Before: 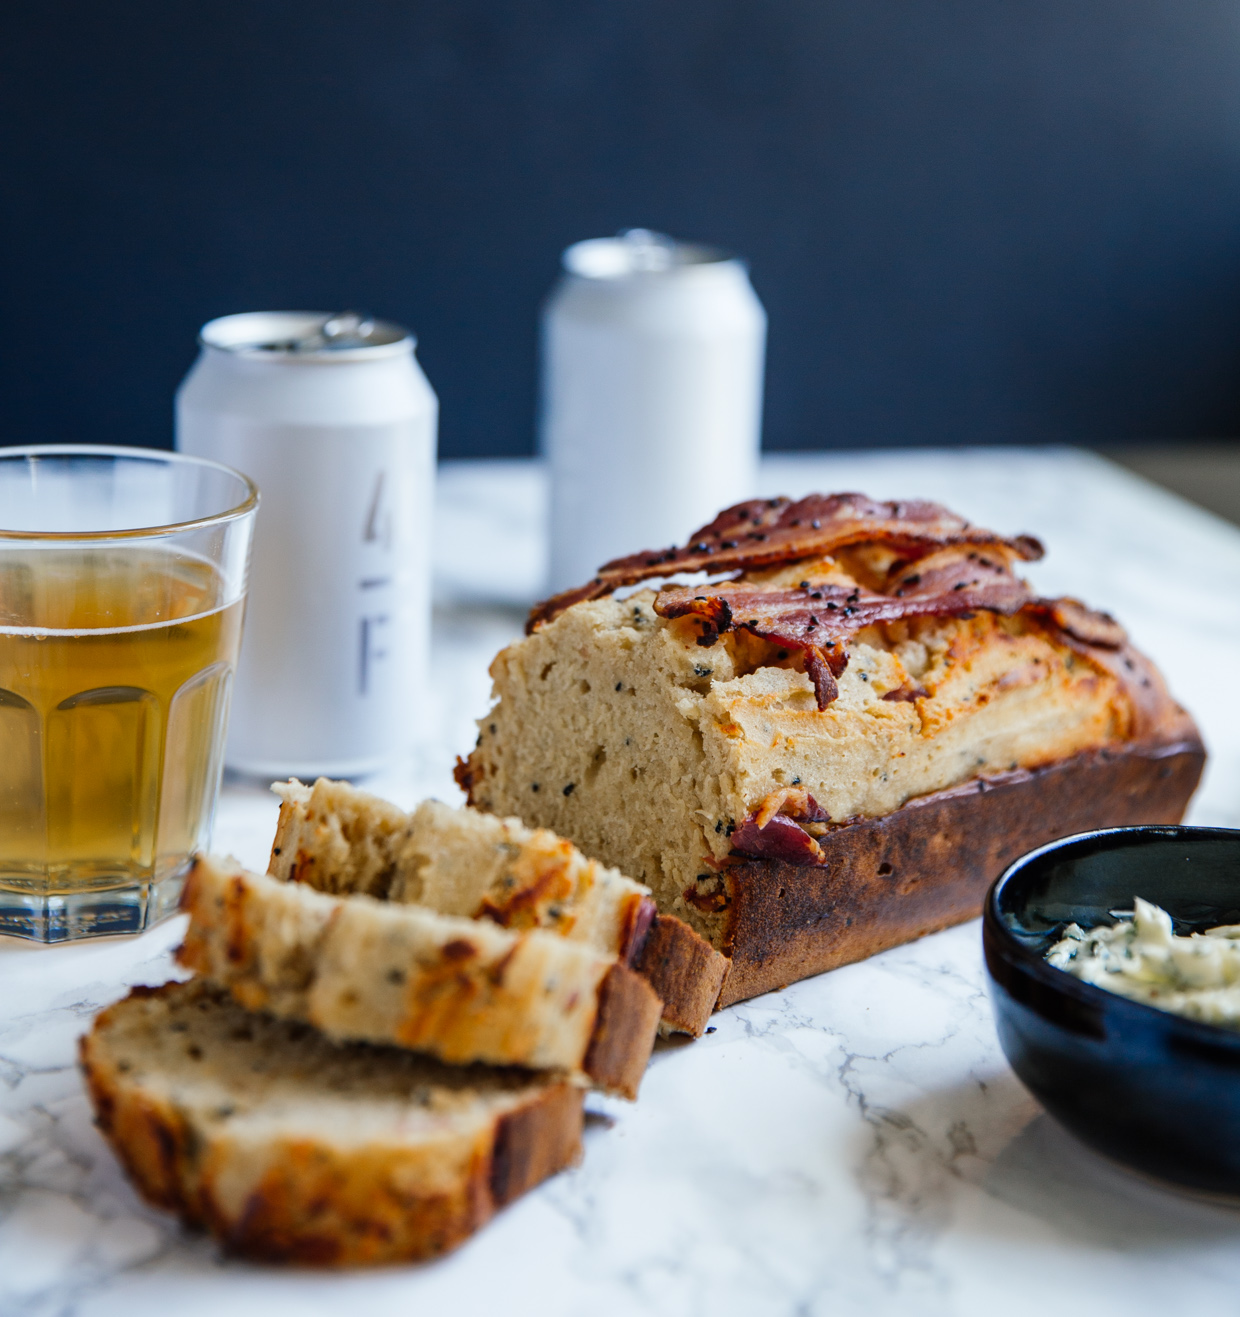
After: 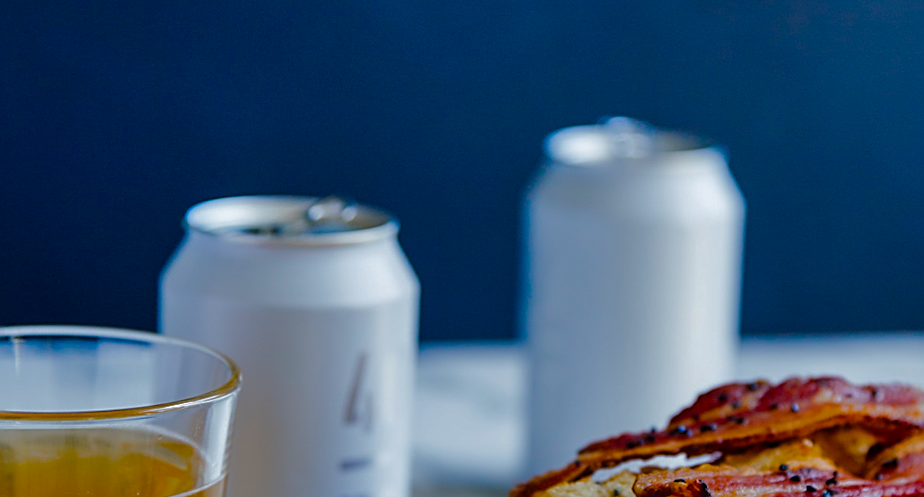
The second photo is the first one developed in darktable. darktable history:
crop: left 0.579%, top 7.627%, right 23.167%, bottom 54.275%
base curve: curves: ch0 [(0, 0) (0.841, 0.609) (1, 1)]
shadows and highlights: soften with gaussian
color balance rgb: perceptual saturation grading › global saturation 100%
rotate and perspective: rotation 0.226°, lens shift (vertical) -0.042, crop left 0.023, crop right 0.982, crop top 0.006, crop bottom 0.994
sharpen: on, module defaults
